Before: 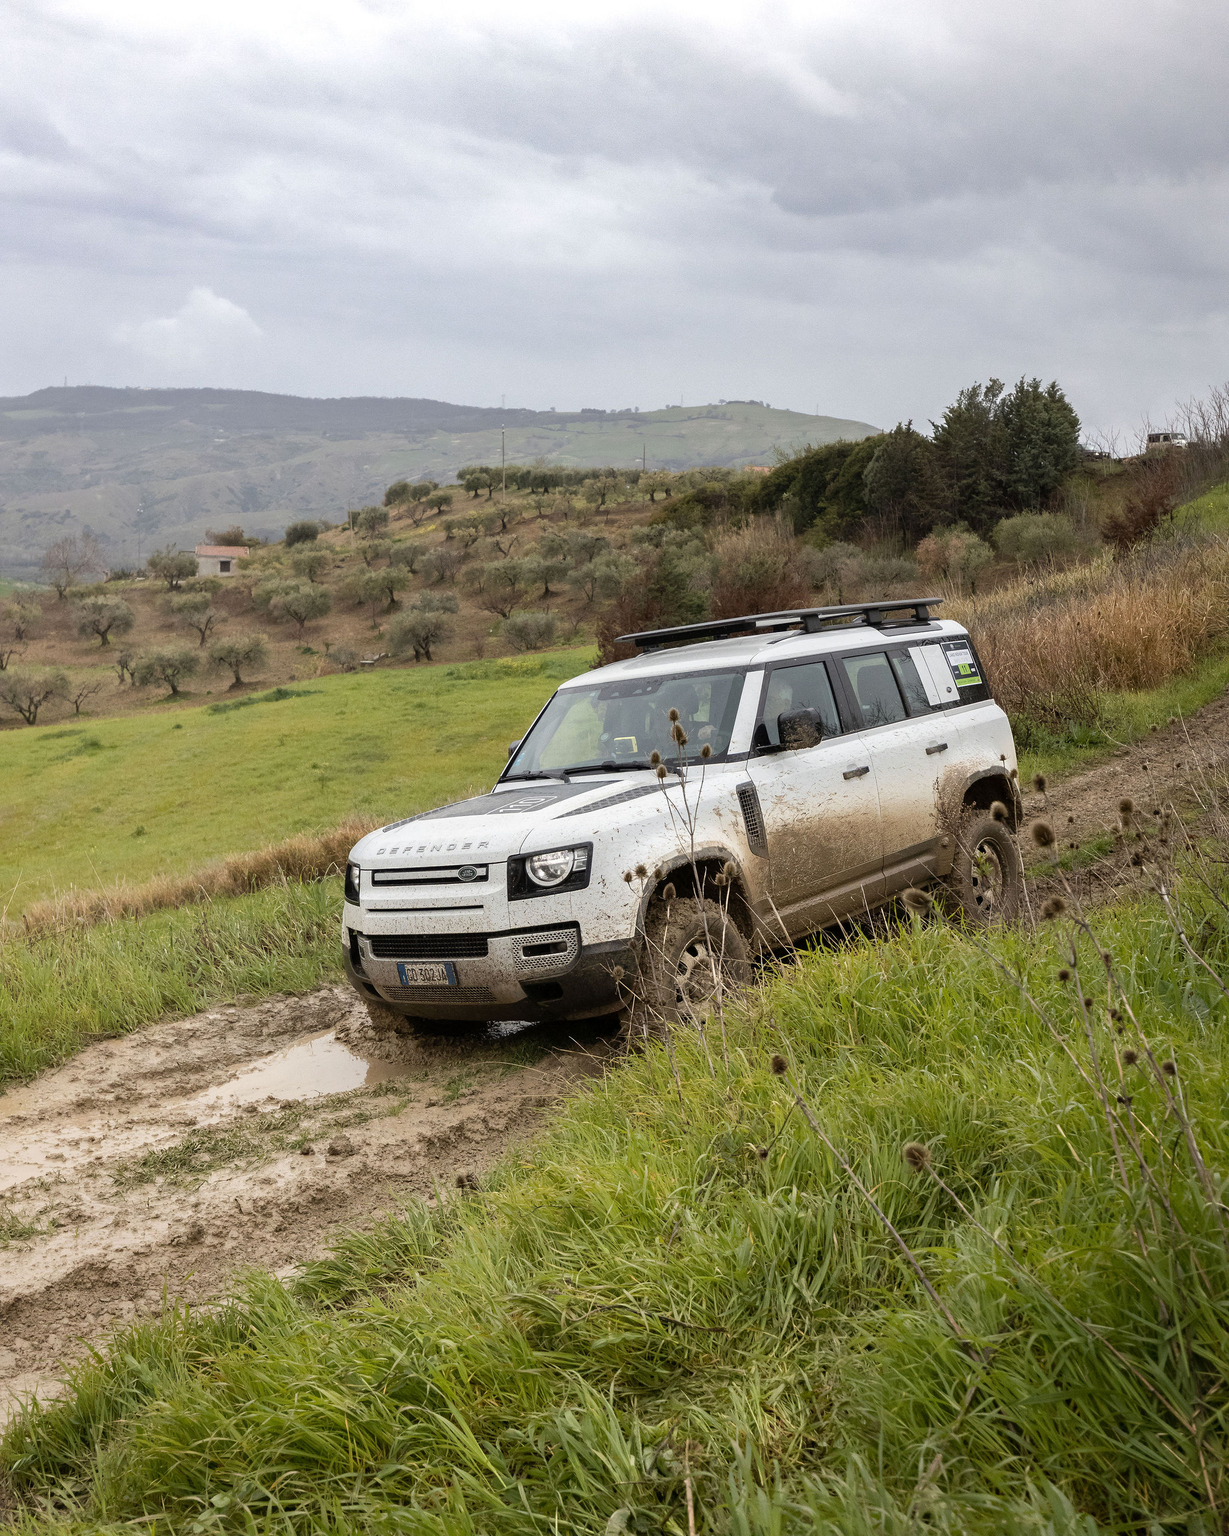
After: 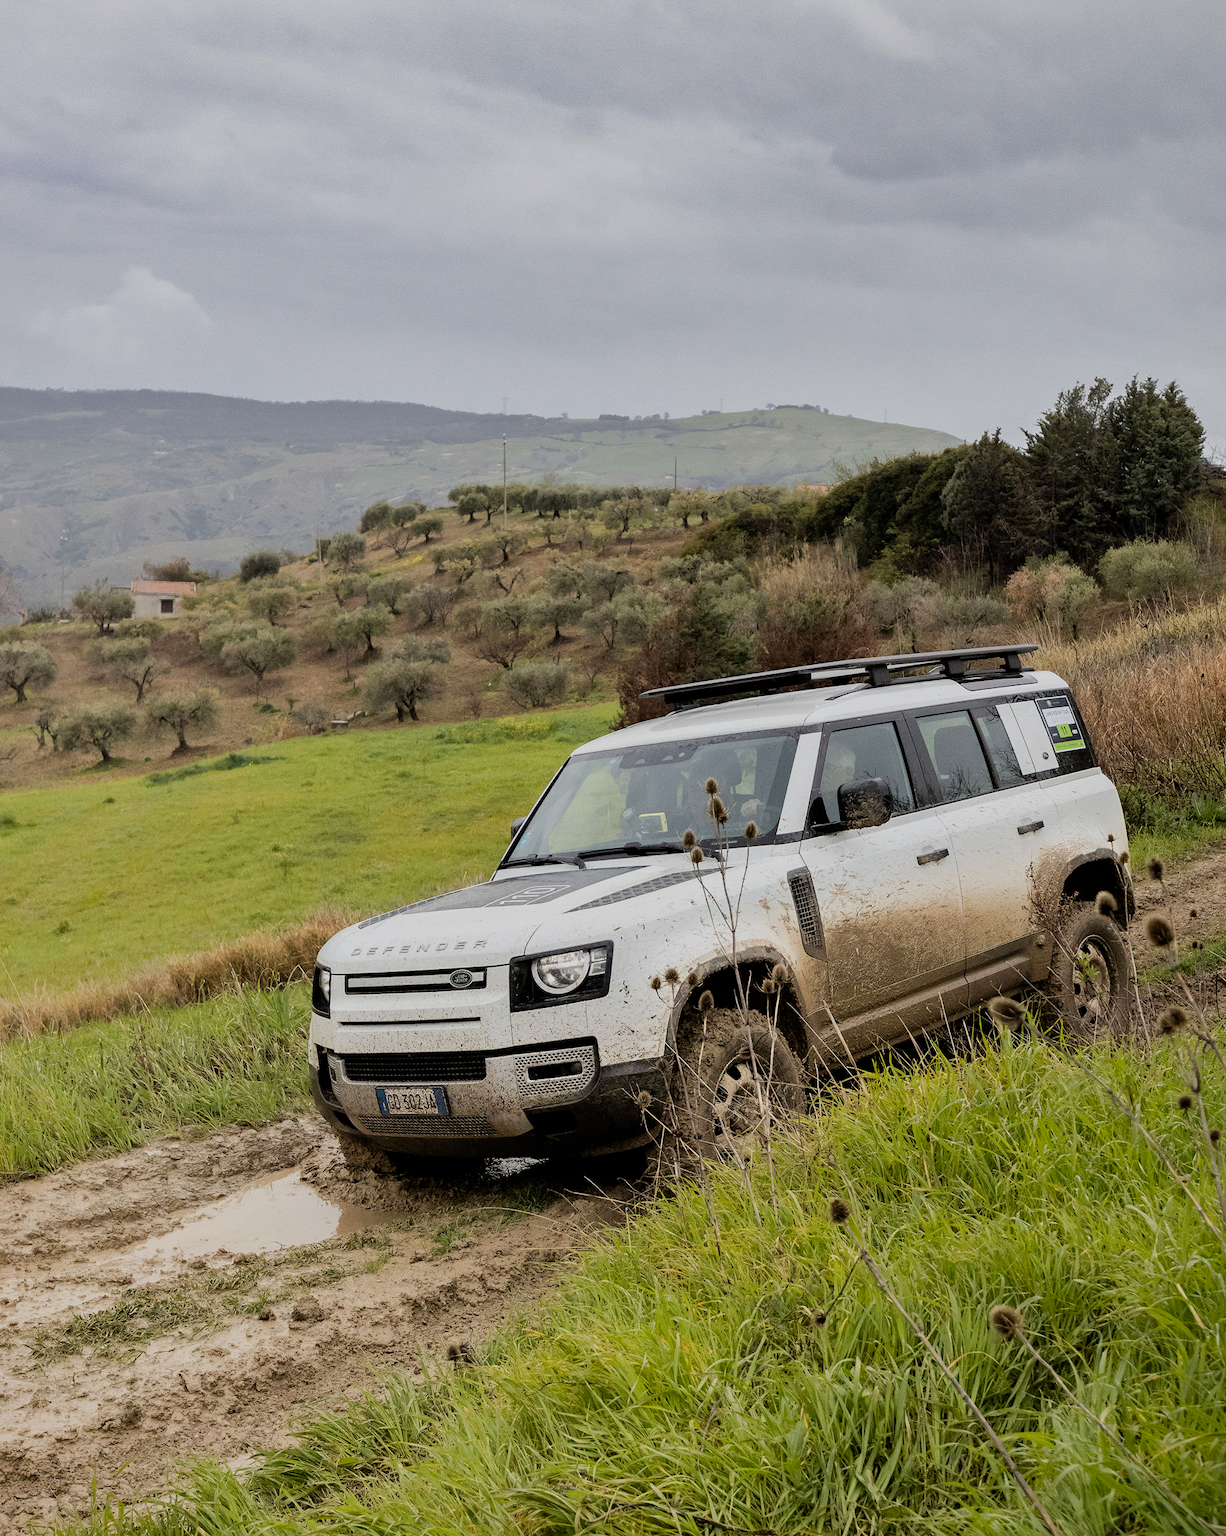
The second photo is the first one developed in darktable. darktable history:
contrast brightness saturation: contrast 0.038, saturation 0.151
local contrast: mode bilateral grid, contrast 15, coarseness 37, detail 105%, midtone range 0.2
crop and rotate: left 7.146%, top 4.406%, right 10.609%, bottom 13.208%
shadows and highlights: highlights color adjustment 31.85%, low approximation 0.01, soften with gaussian
filmic rgb: black relative exposure -7.65 EV, white relative exposure 4.56 EV, hardness 3.61, contrast 1.056
